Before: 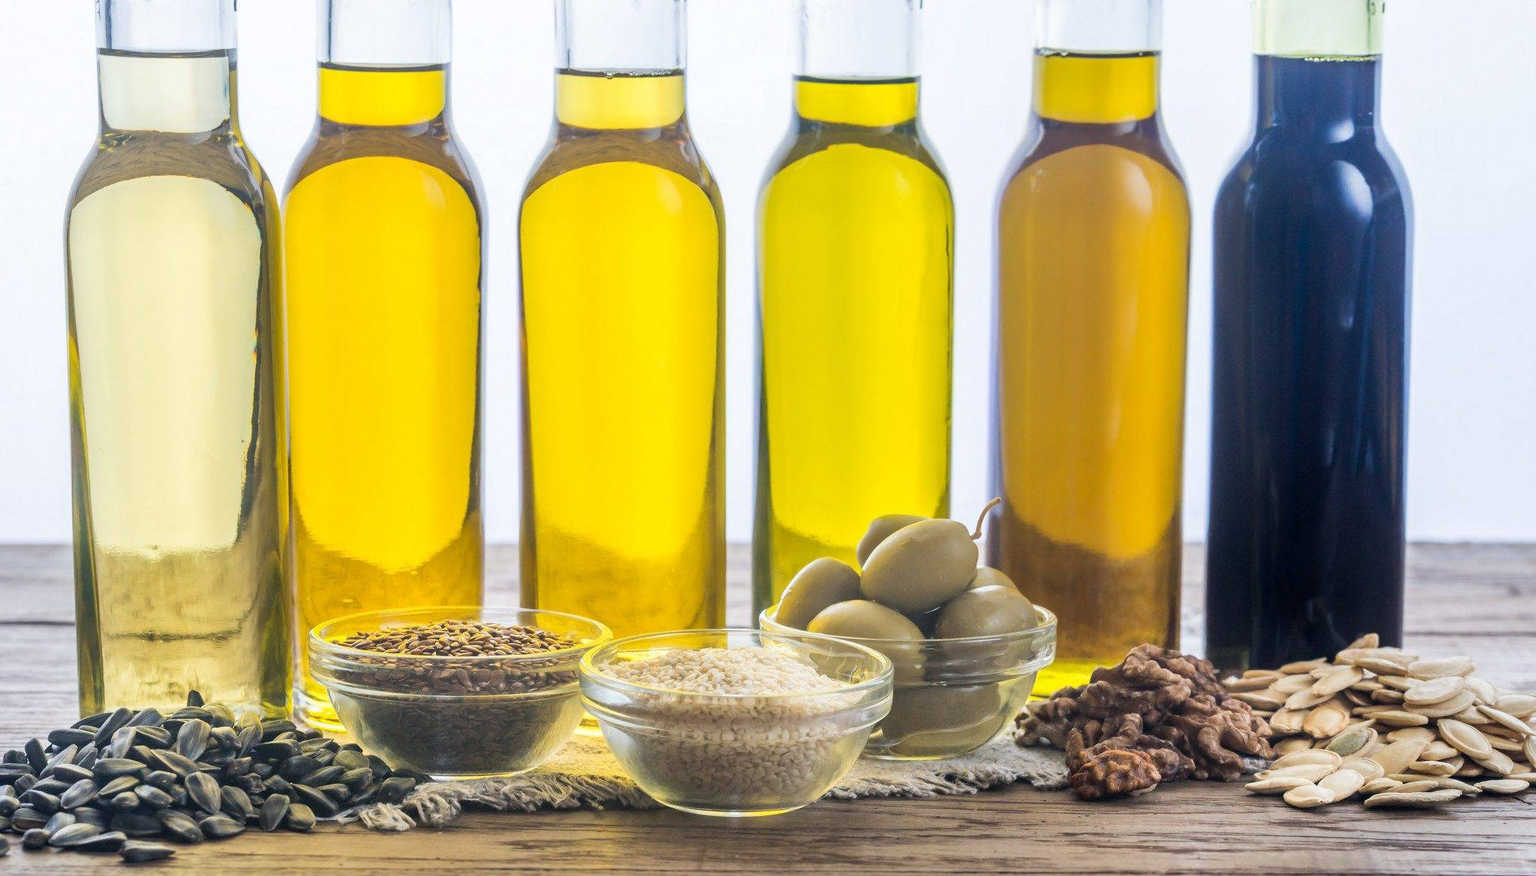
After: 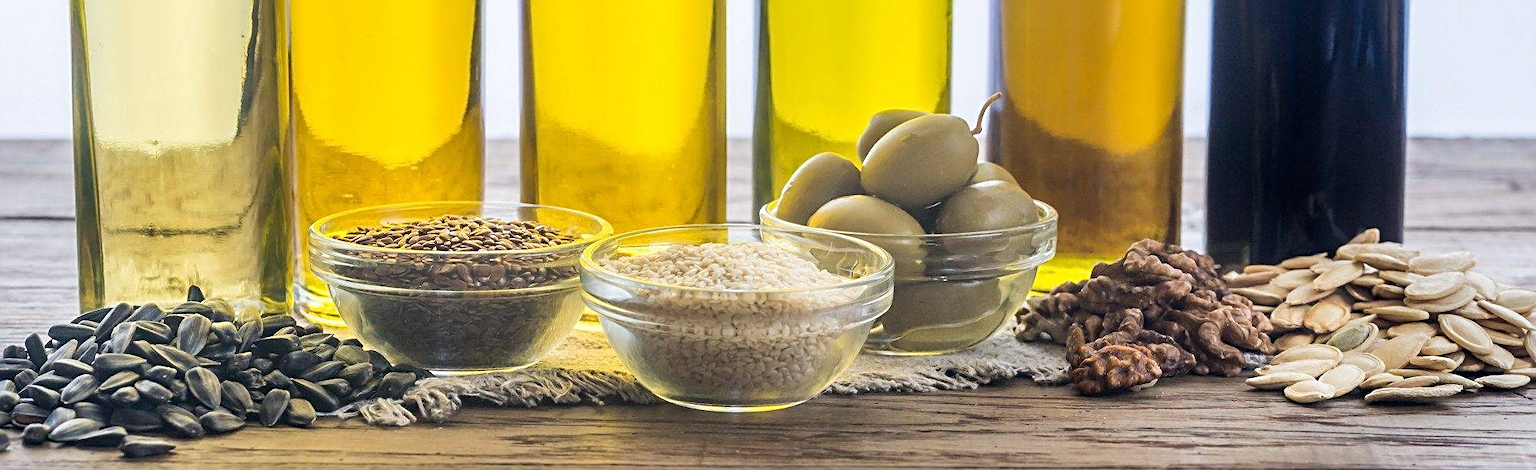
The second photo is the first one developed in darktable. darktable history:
sharpen: radius 2.767
crop and rotate: top 46.237%
